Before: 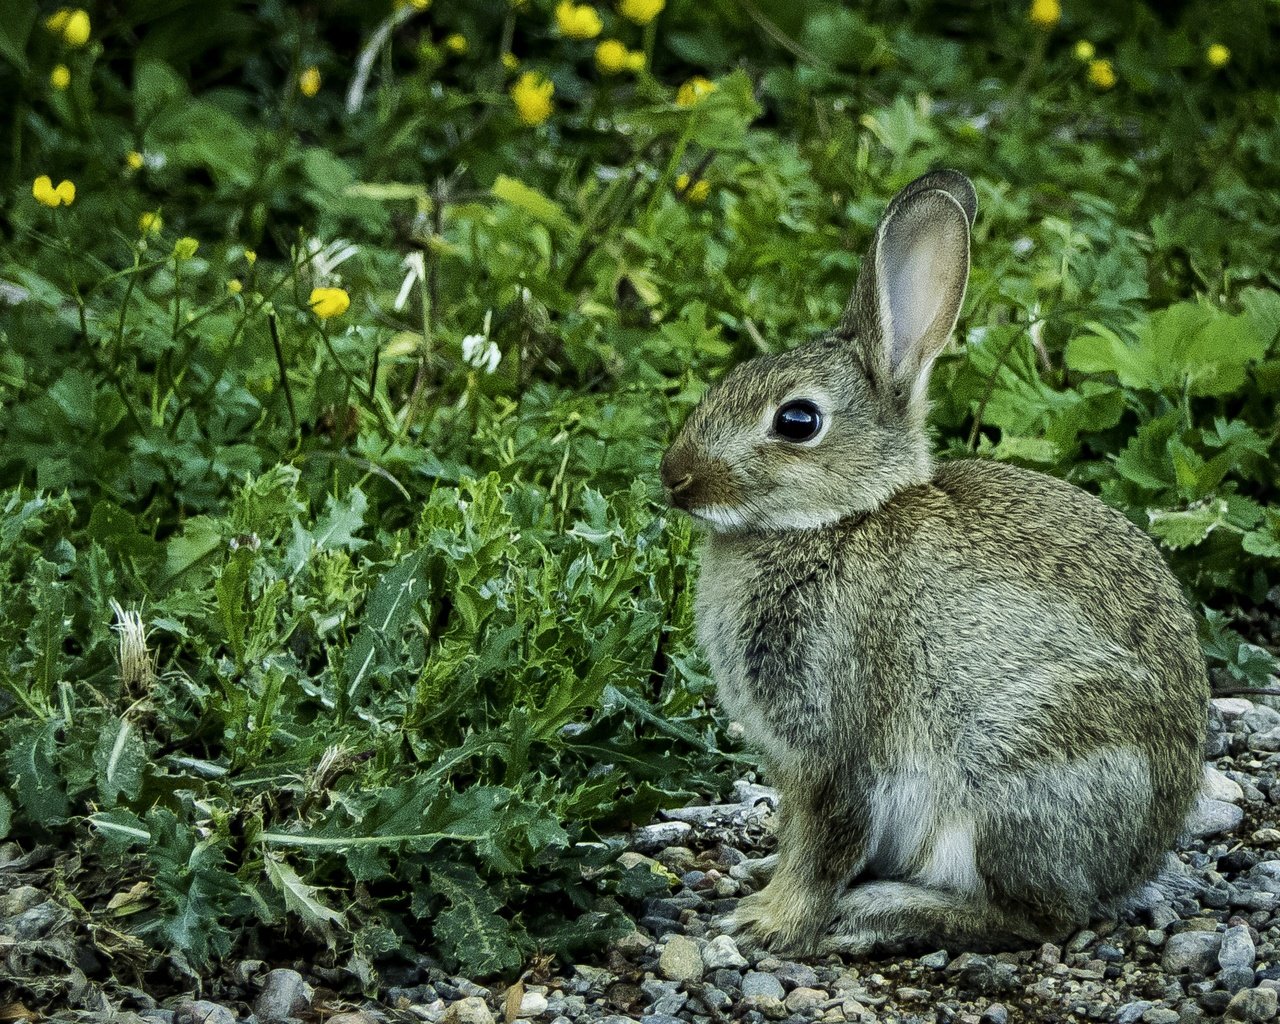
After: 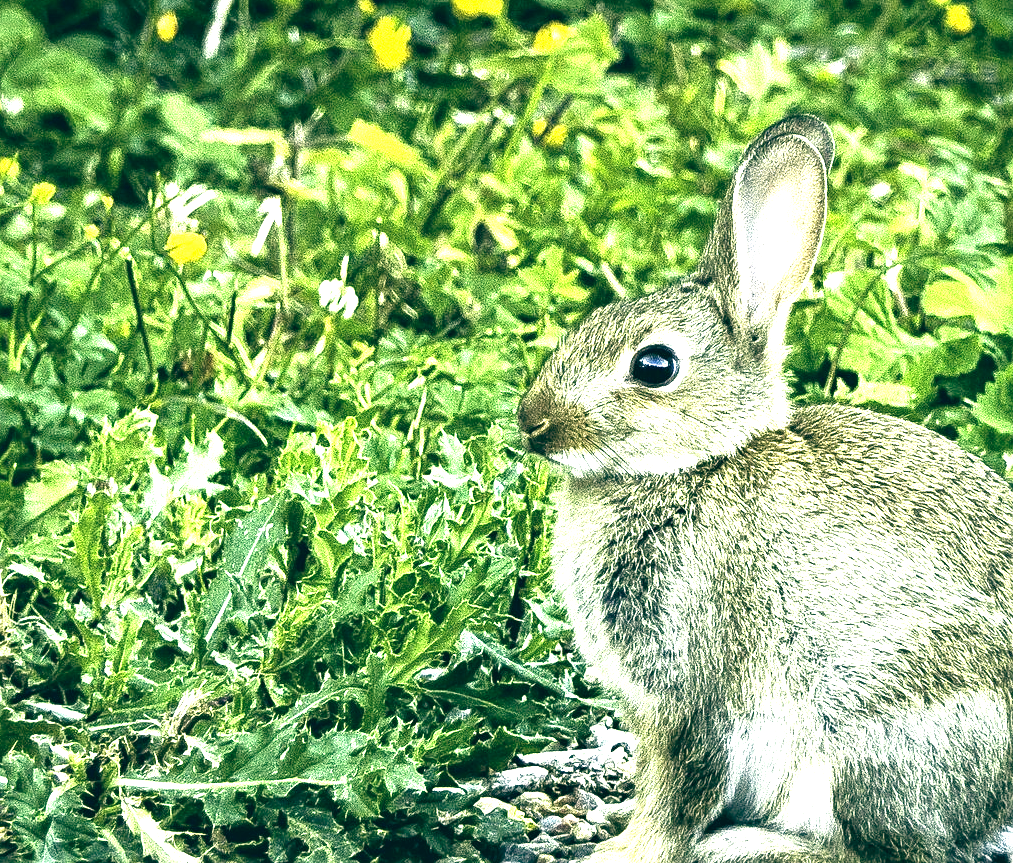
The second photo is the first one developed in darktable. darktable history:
color balance: lift [1.005, 0.99, 1.007, 1.01], gamma [1, 0.979, 1.011, 1.021], gain [0.923, 1.098, 1.025, 0.902], input saturation 90.45%, contrast 7.73%, output saturation 105.91%
exposure: black level correction 0, exposure 2.088 EV, compensate exposure bias true, compensate highlight preservation false
crop: left 11.225%, top 5.381%, right 9.565%, bottom 10.314%
sharpen: amount 0.2
